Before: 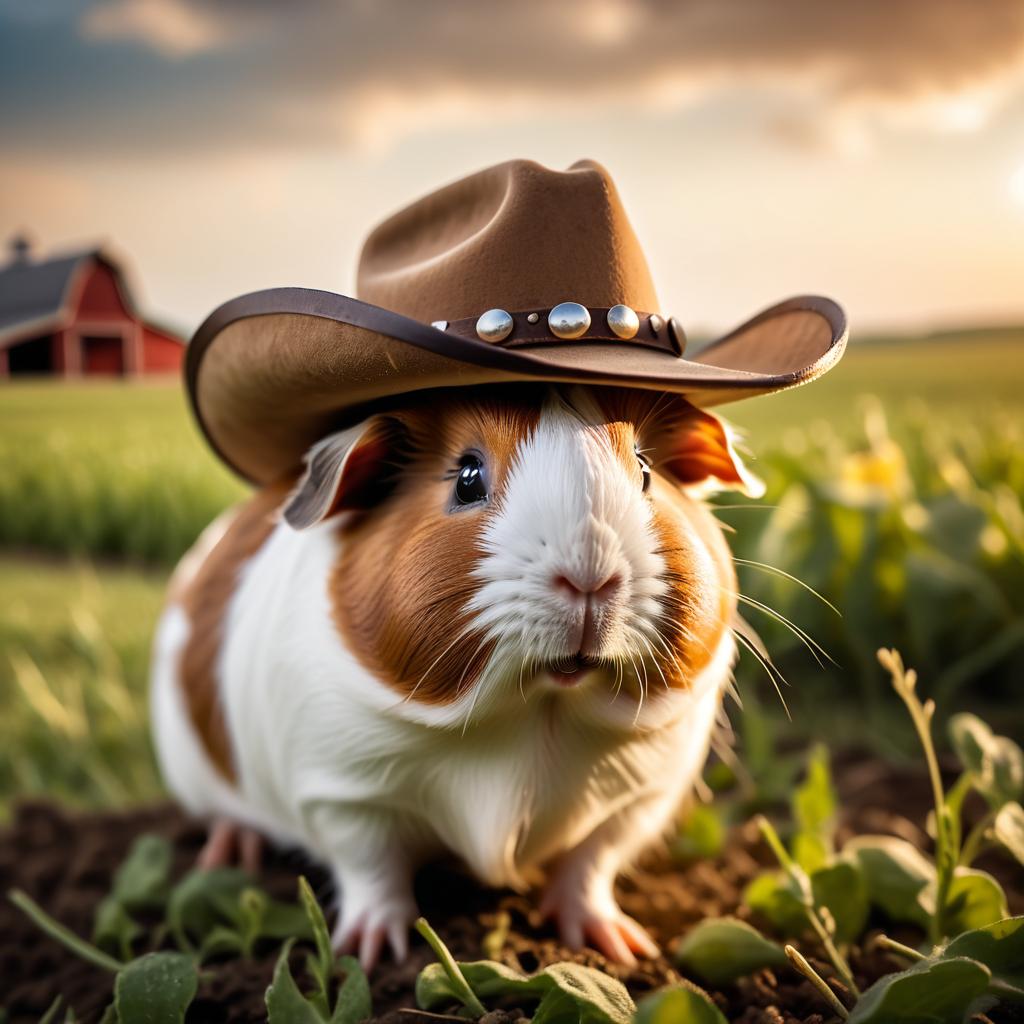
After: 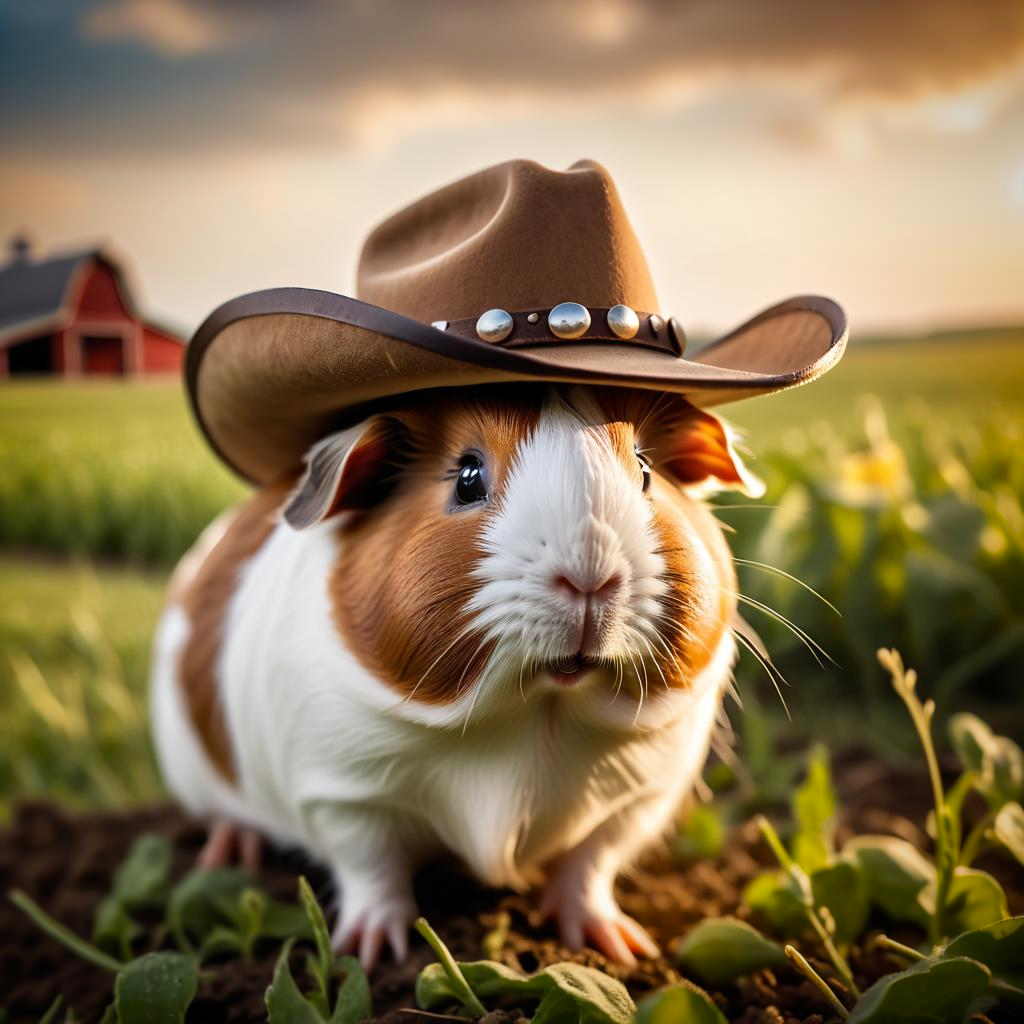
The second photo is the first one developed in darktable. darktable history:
vignetting: fall-off start 74.13%, fall-off radius 66.28%, saturation 0.379
